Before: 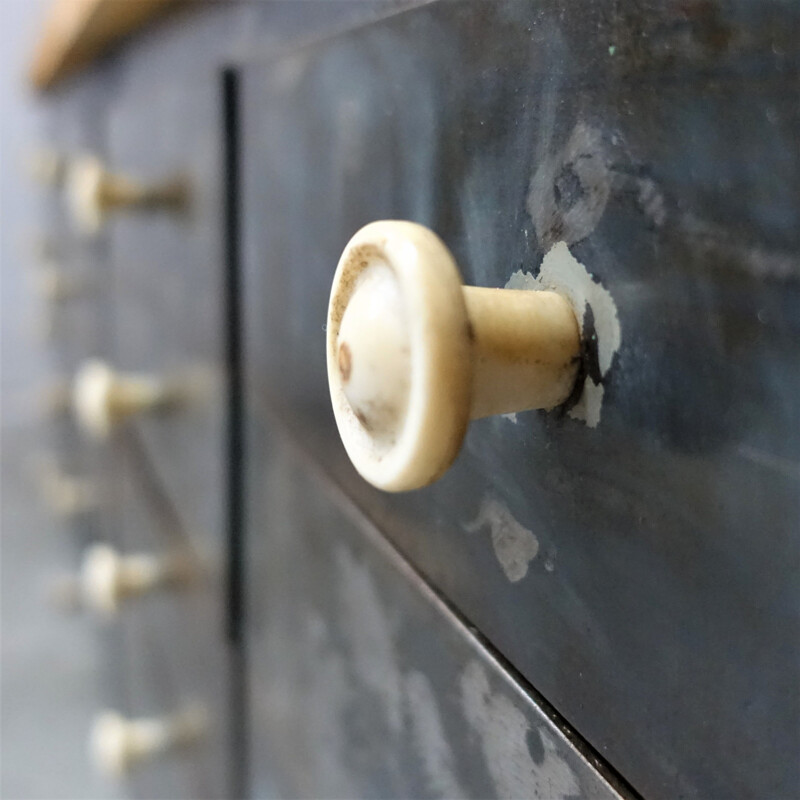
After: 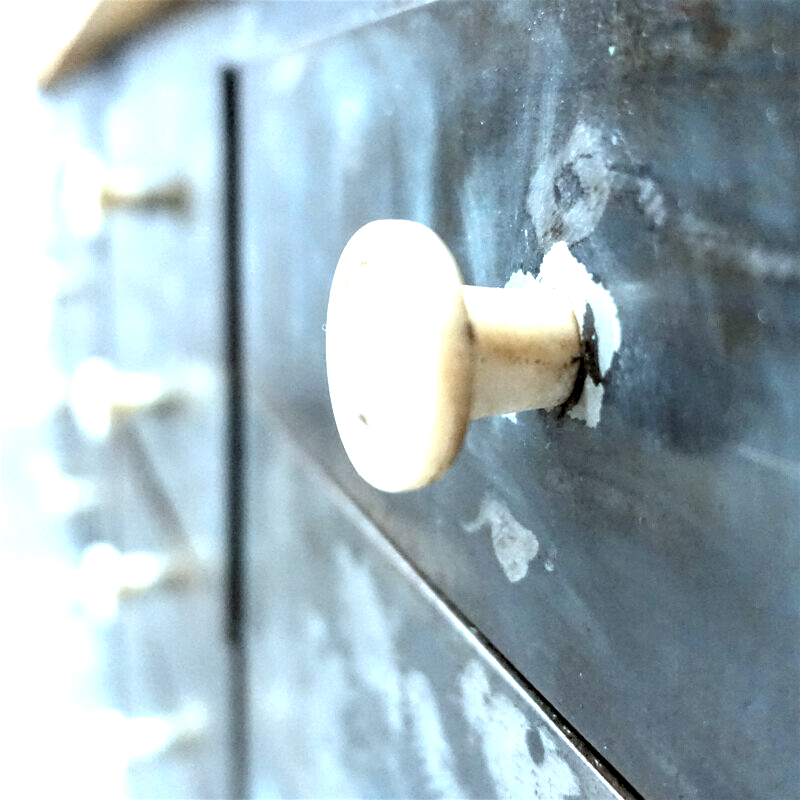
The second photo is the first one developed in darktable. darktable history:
color correction: highlights a* -12.8, highlights b* -17.48, saturation 0.713
local contrast: on, module defaults
tone equalizer: -8 EV 0.243 EV, -7 EV 0.432 EV, -6 EV 0.398 EV, -5 EV 0.288 EV, -3 EV -0.248 EV, -2 EV -0.388 EV, -1 EV -0.419 EV, +0 EV -0.263 EV, smoothing diameter 24.91%, edges refinement/feathering 12.51, preserve details guided filter
exposure: black level correction 0.005, exposure 2.078 EV, compensate highlight preservation false
